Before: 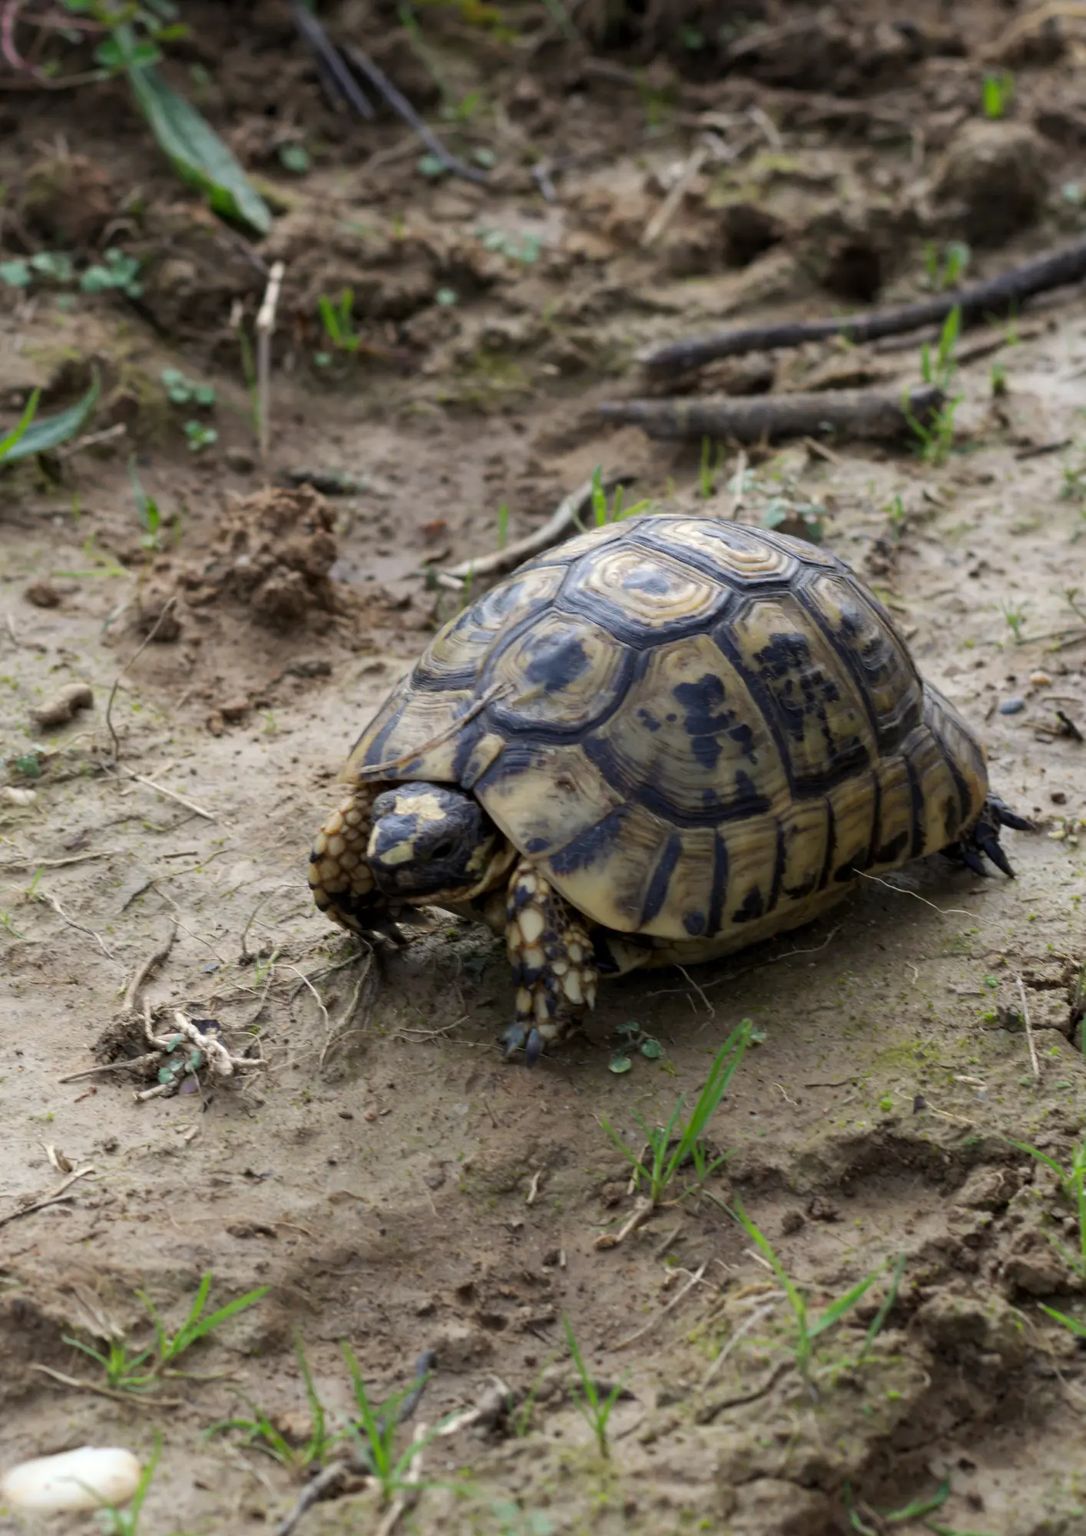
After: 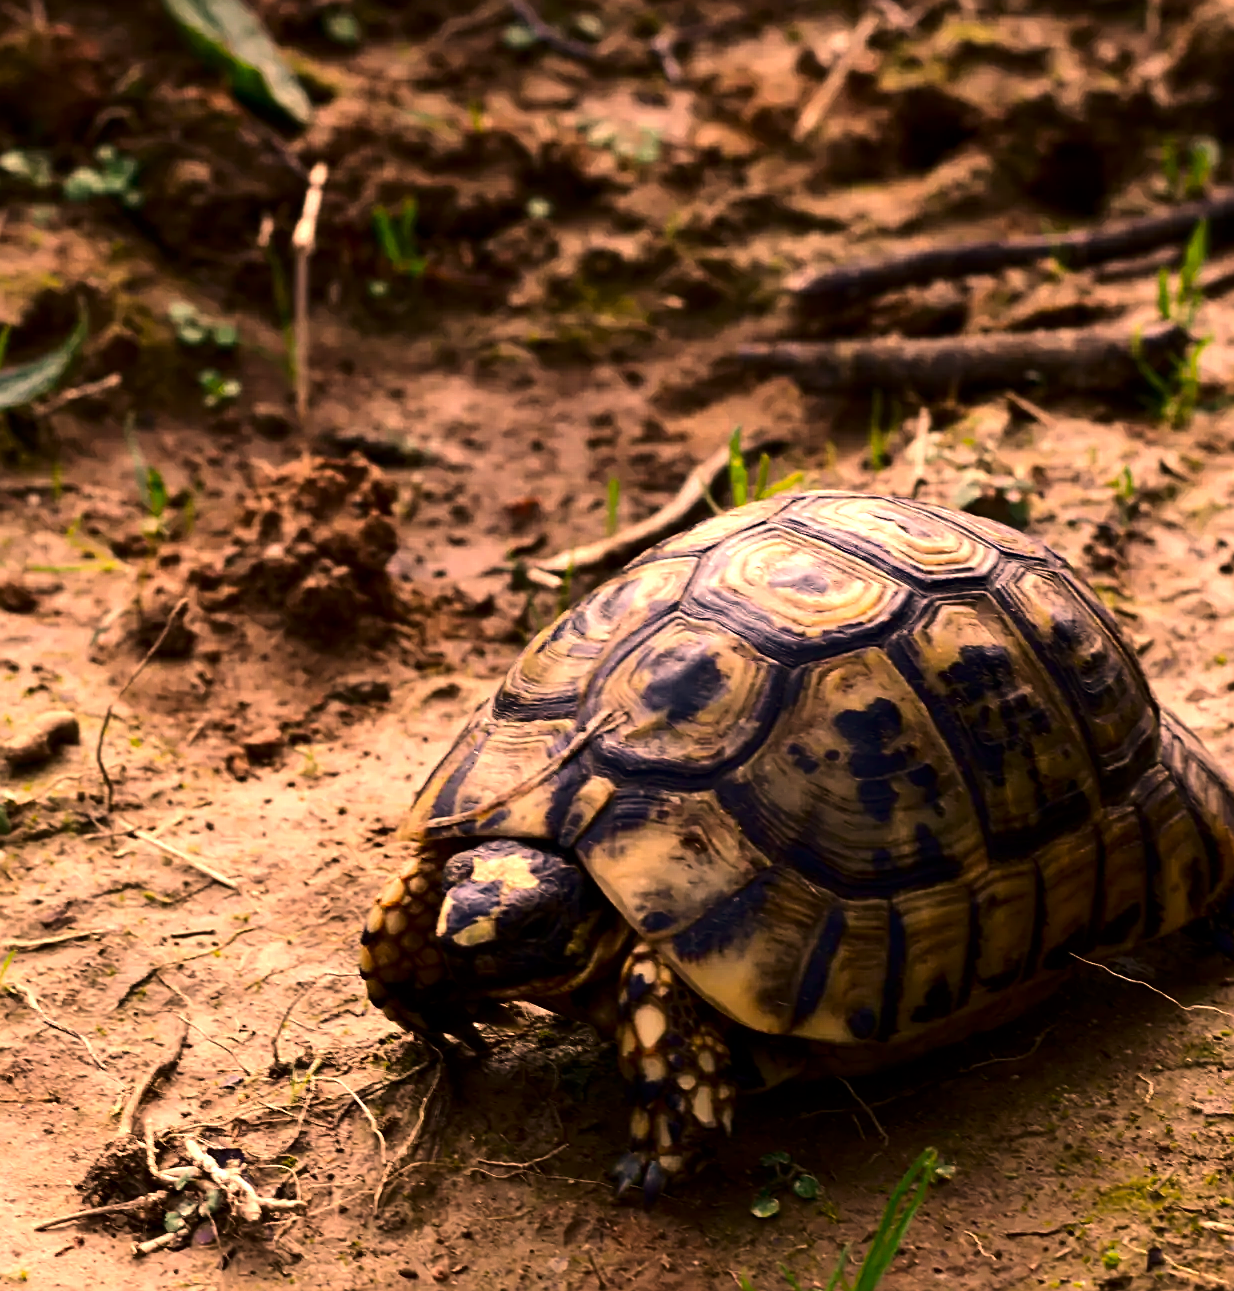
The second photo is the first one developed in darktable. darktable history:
contrast brightness saturation: contrast 0.13, brightness -0.24, saturation 0.14
white balance: red 1.127, blue 0.943
sharpen: on, module defaults
tone equalizer: -8 EV -0.75 EV, -7 EV -0.7 EV, -6 EV -0.6 EV, -5 EV -0.4 EV, -3 EV 0.4 EV, -2 EV 0.6 EV, -1 EV 0.7 EV, +0 EV 0.75 EV, edges refinement/feathering 500, mask exposure compensation -1.57 EV, preserve details no
crop: left 3.015%, top 8.969%, right 9.647%, bottom 26.457%
color correction: highlights a* 17.88, highlights b* 18.79
vibrance: on, module defaults
